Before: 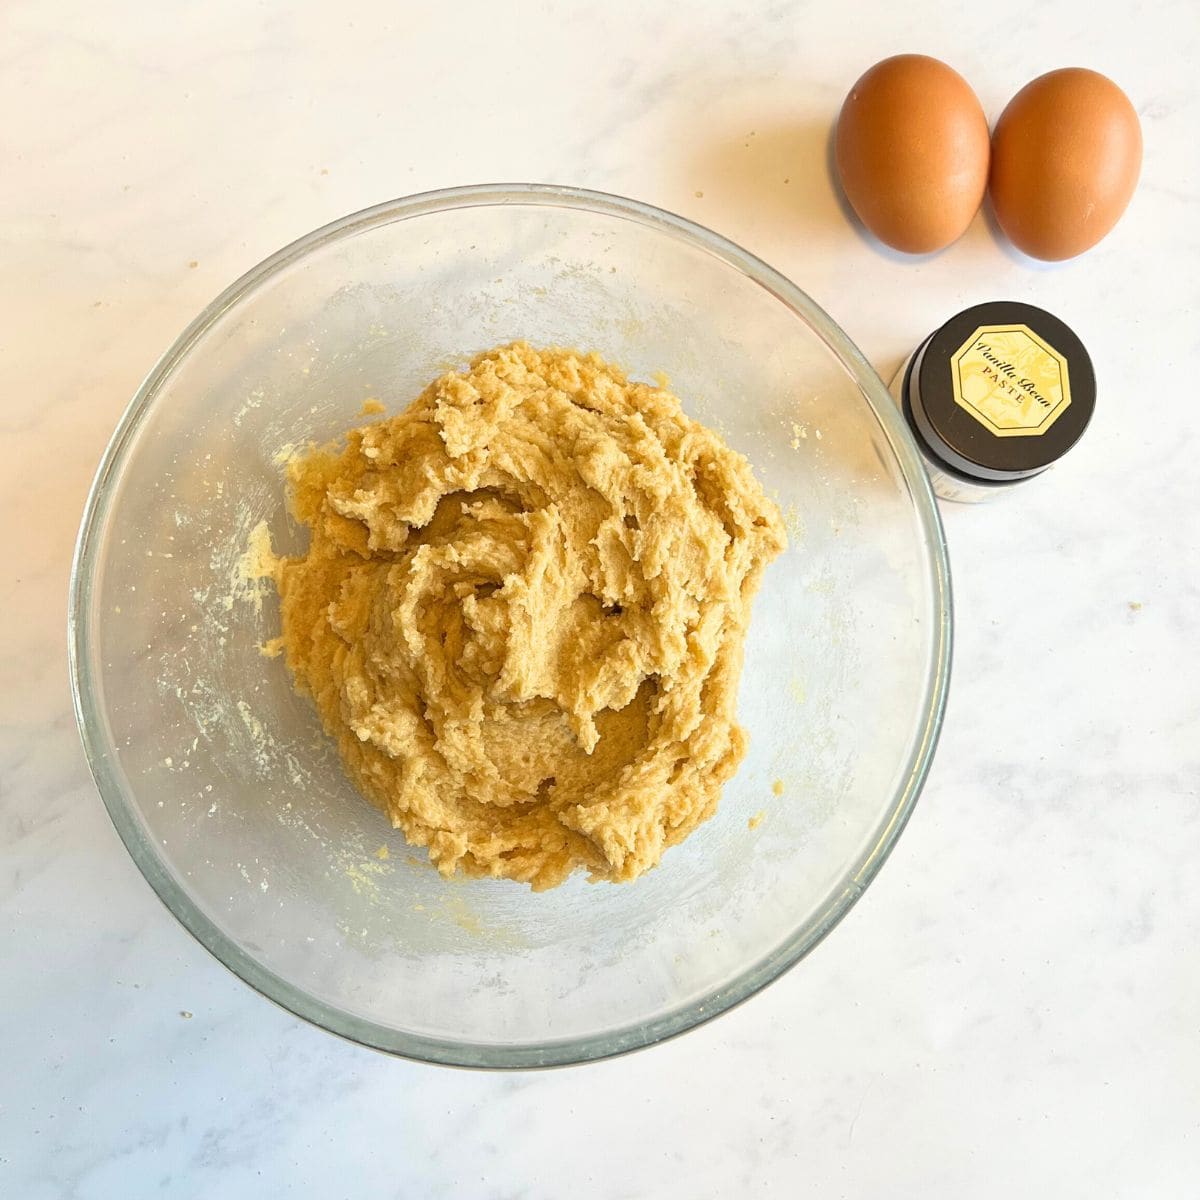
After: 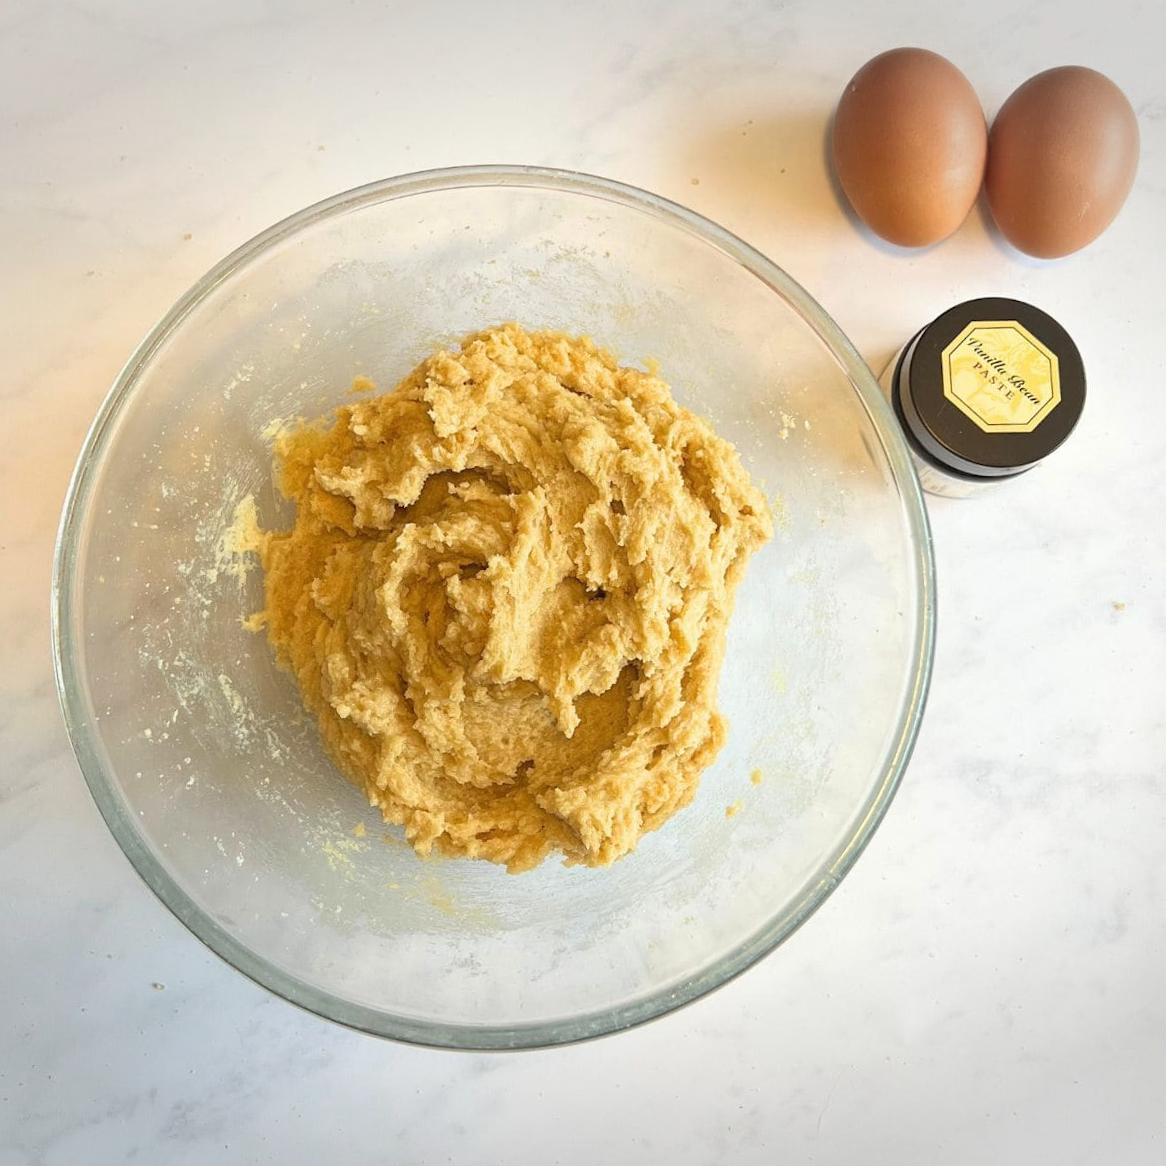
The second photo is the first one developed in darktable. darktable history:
crop and rotate: angle -1.69°
vignetting: fall-off start 100%, brightness -0.282, width/height ratio 1.31
contrast equalizer: octaves 7, y [[0.6 ×6], [0.55 ×6], [0 ×6], [0 ×6], [0 ×6]], mix -0.1
